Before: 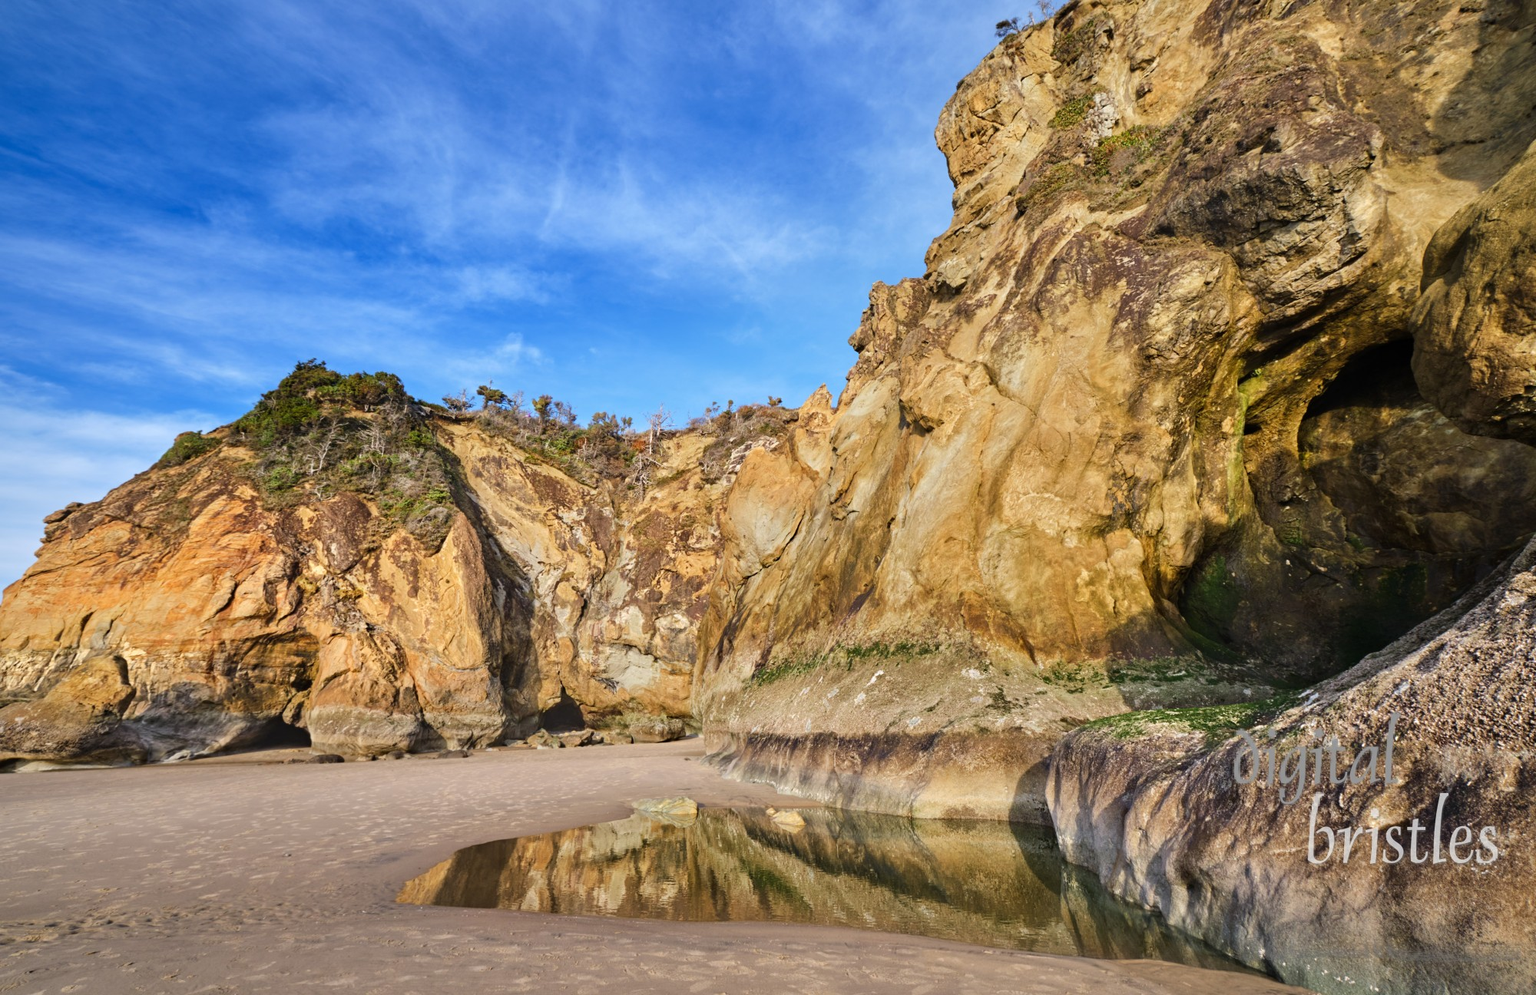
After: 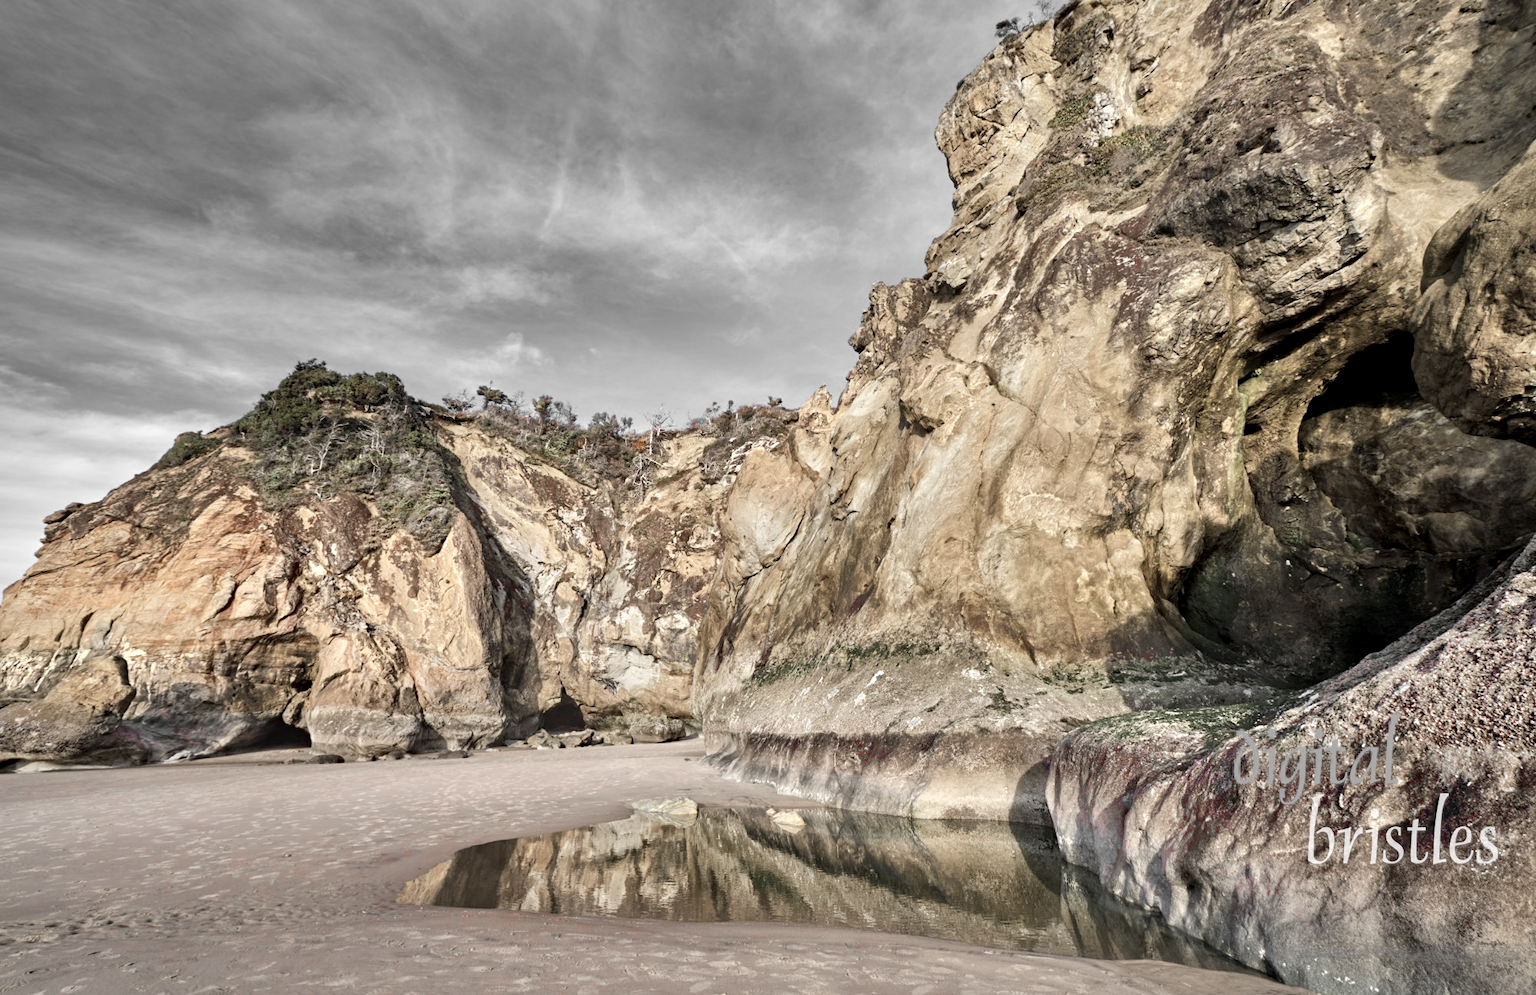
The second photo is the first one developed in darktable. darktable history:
exposure: black level correction 0.005, exposure 0.419 EV, compensate highlight preservation false
shadows and highlights: radius 134.02, soften with gaussian
color zones: curves: ch1 [(0, 0.831) (0.08, 0.771) (0.157, 0.268) (0.241, 0.207) (0.562, -0.005) (0.714, -0.013) (0.876, 0.01) (1, 0.831)]
